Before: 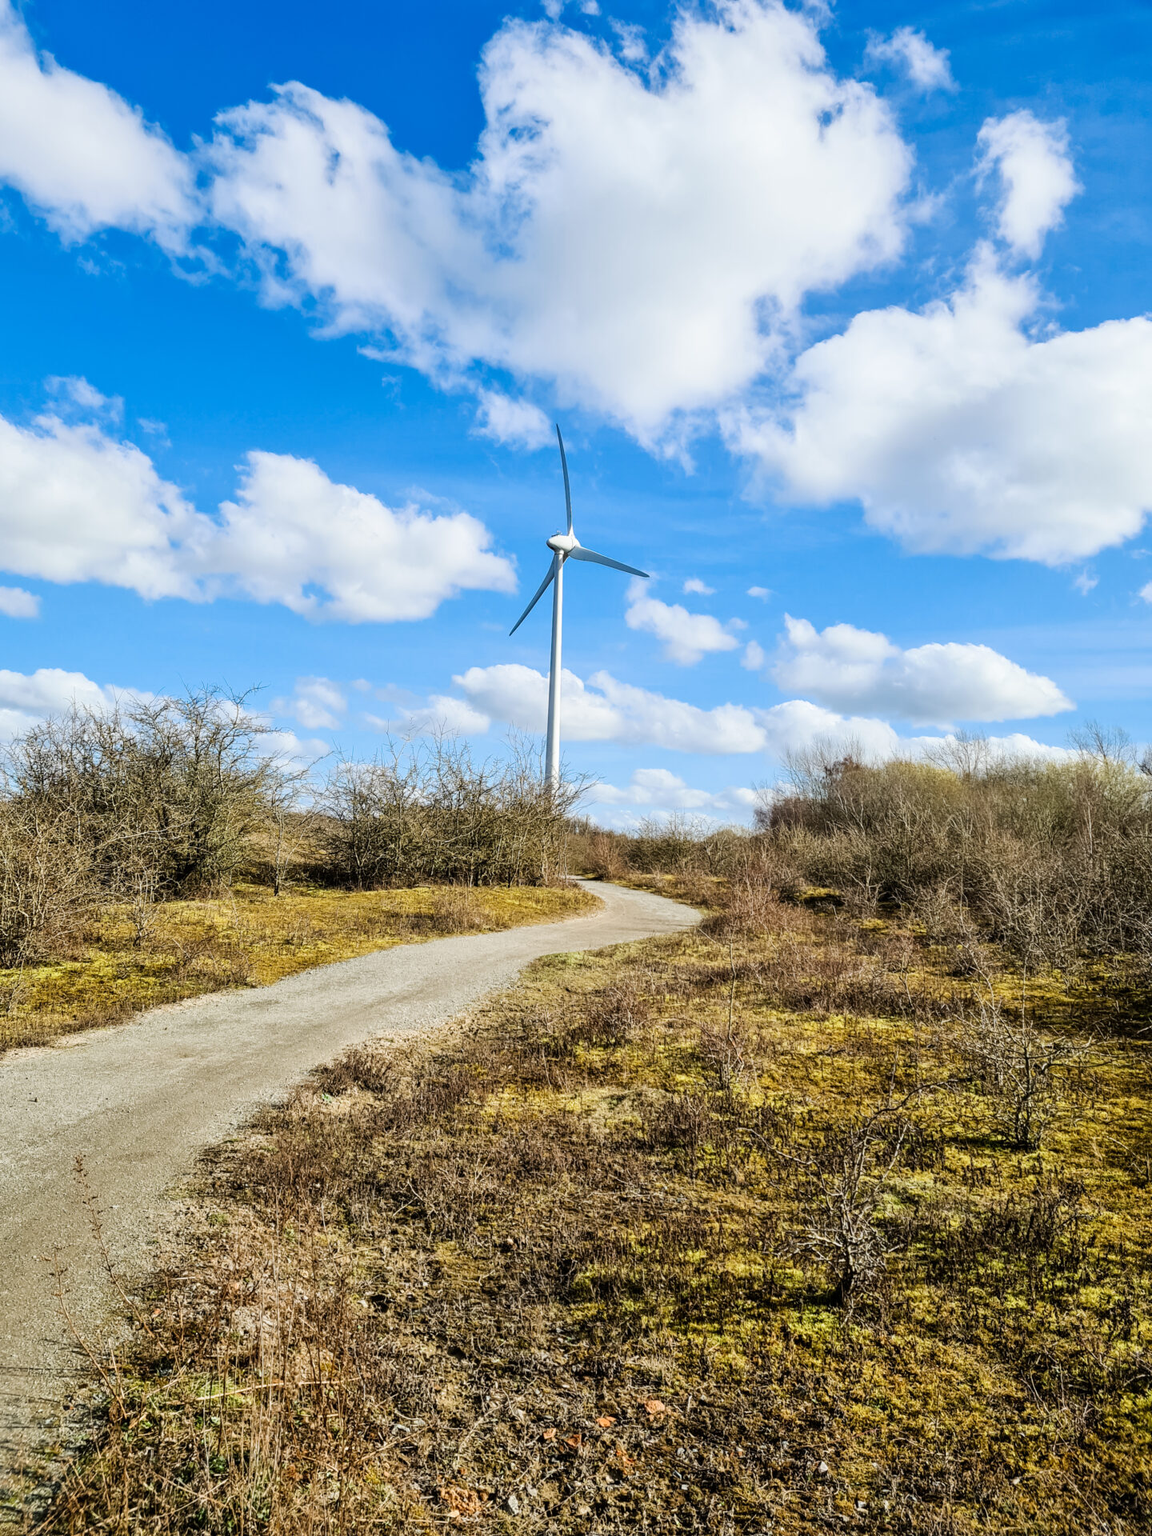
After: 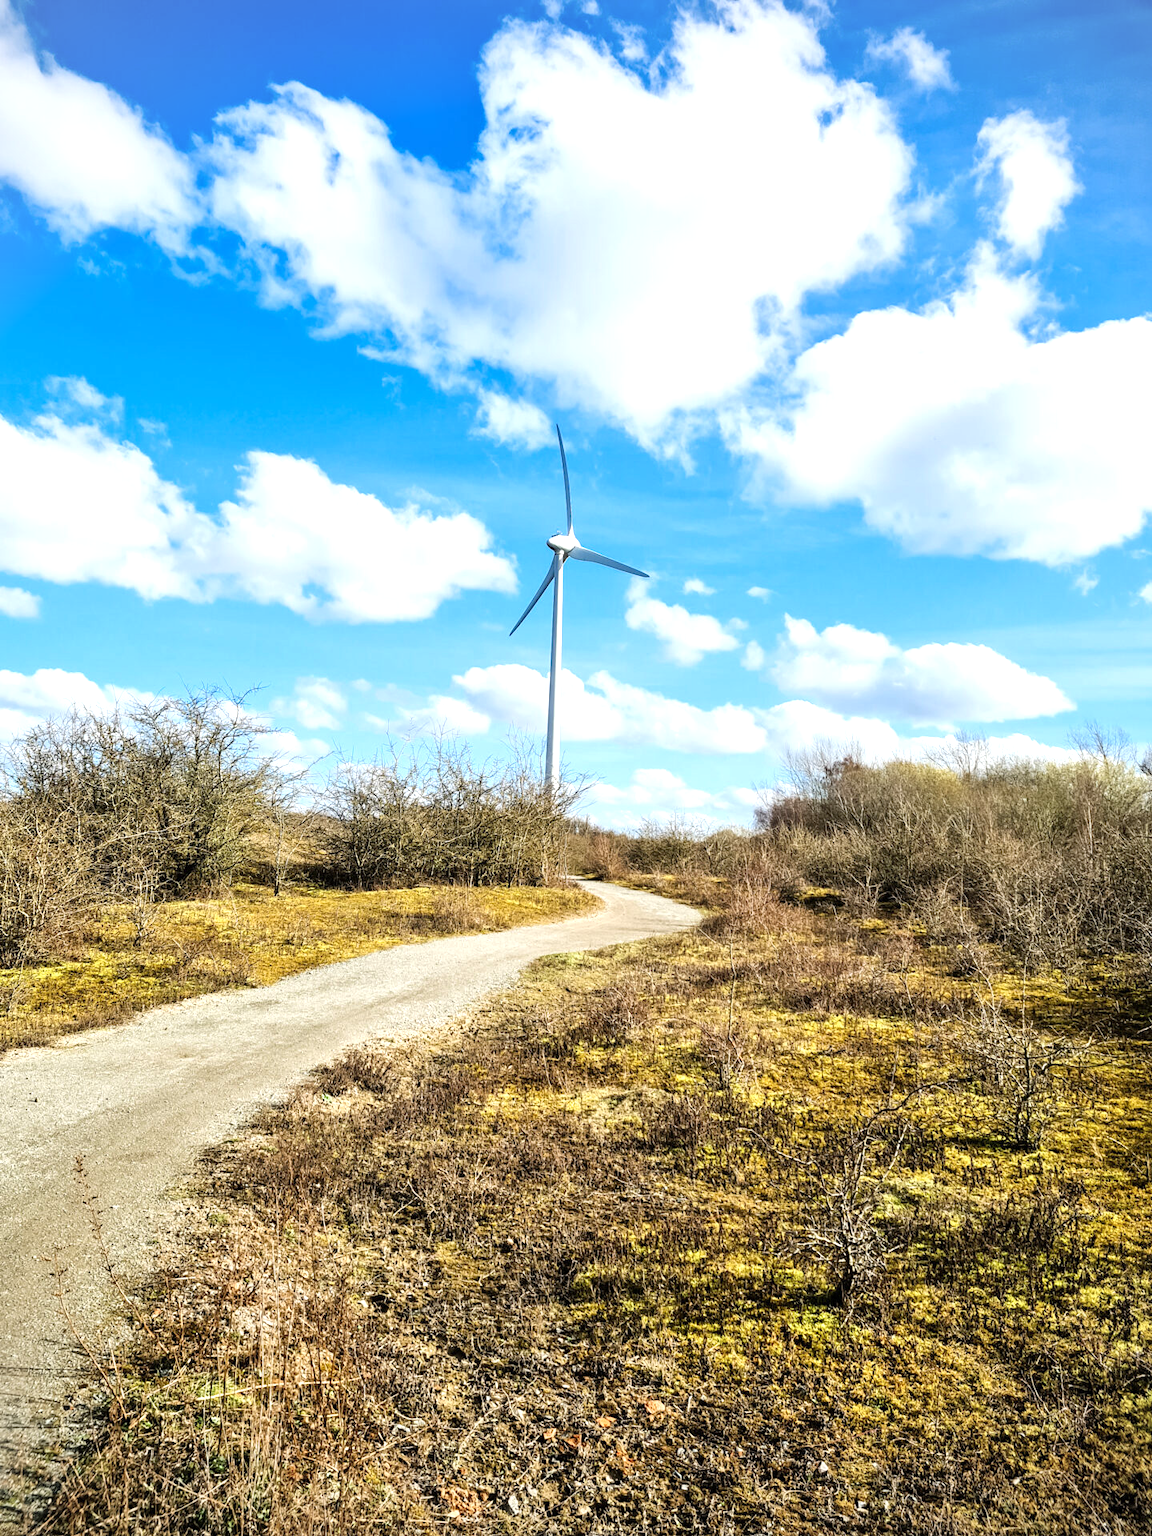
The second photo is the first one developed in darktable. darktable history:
exposure: exposure 0.608 EV, compensate highlight preservation false
vignetting: fall-off start 97.37%, fall-off radius 78.88%, width/height ratio 1.109
